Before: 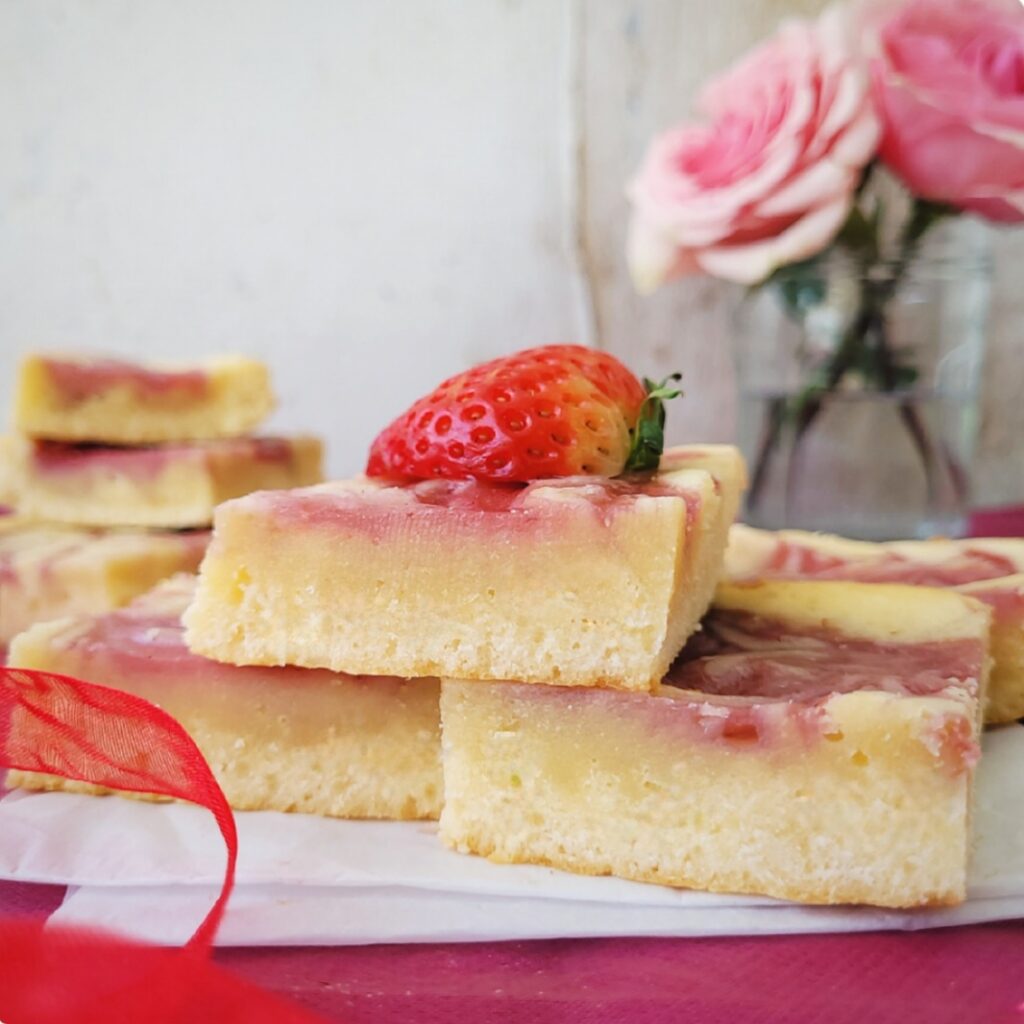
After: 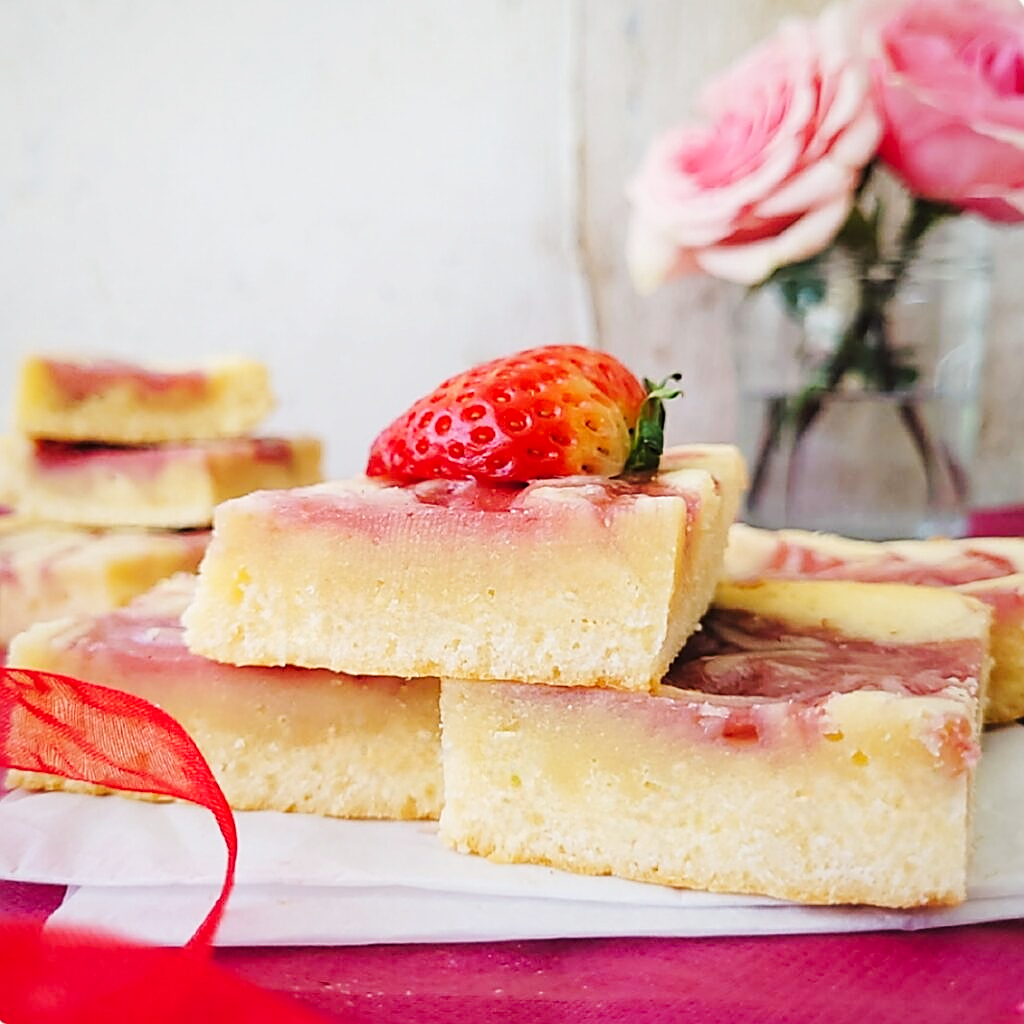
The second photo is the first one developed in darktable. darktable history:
tone curve: curves: ch0 [(0, 0) (0.003, 0.005) (0.011, 0.013) (0.025, 0.027) (0.044, 0.044) (0.069, 0.06) (0.1, 0.081) (0.136, 0.114) (0.177, 0.16) (0.224, 0.211) (0.277, 0.277) (0.335, 0.354) (0.399, 0.435) (0.468, 0.538) (0.543, 0.626) (0.623, 0.708) (0.709, 0.789) (0.801, 0.867) (0.898, 0.935) (1, 1)], preserve colors none
sharpen: amount 1
